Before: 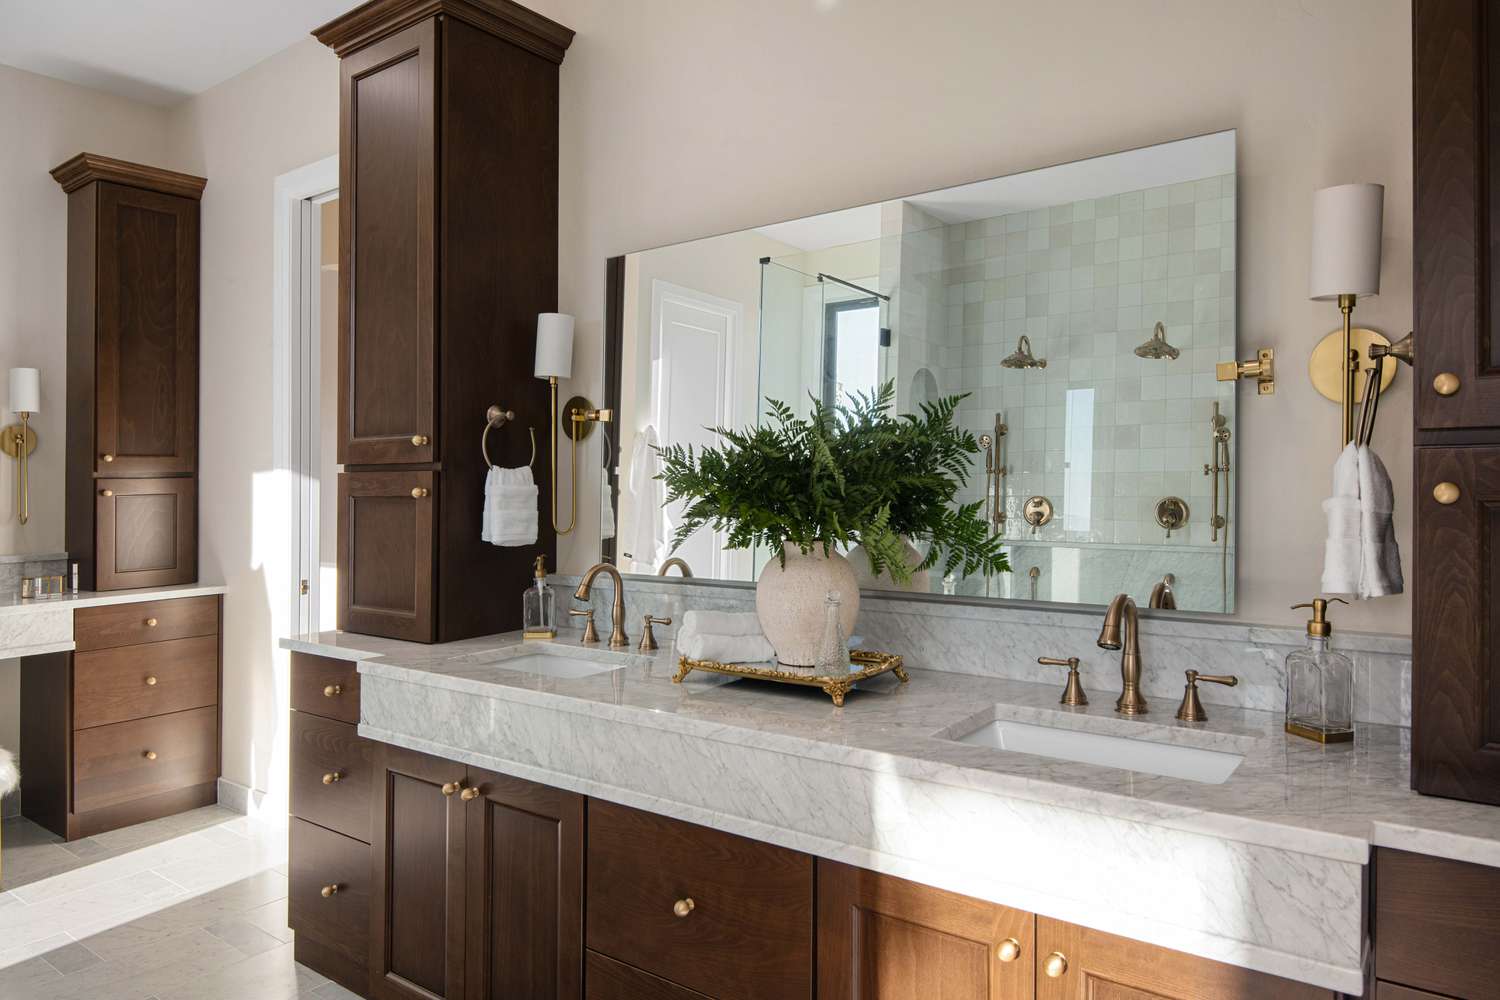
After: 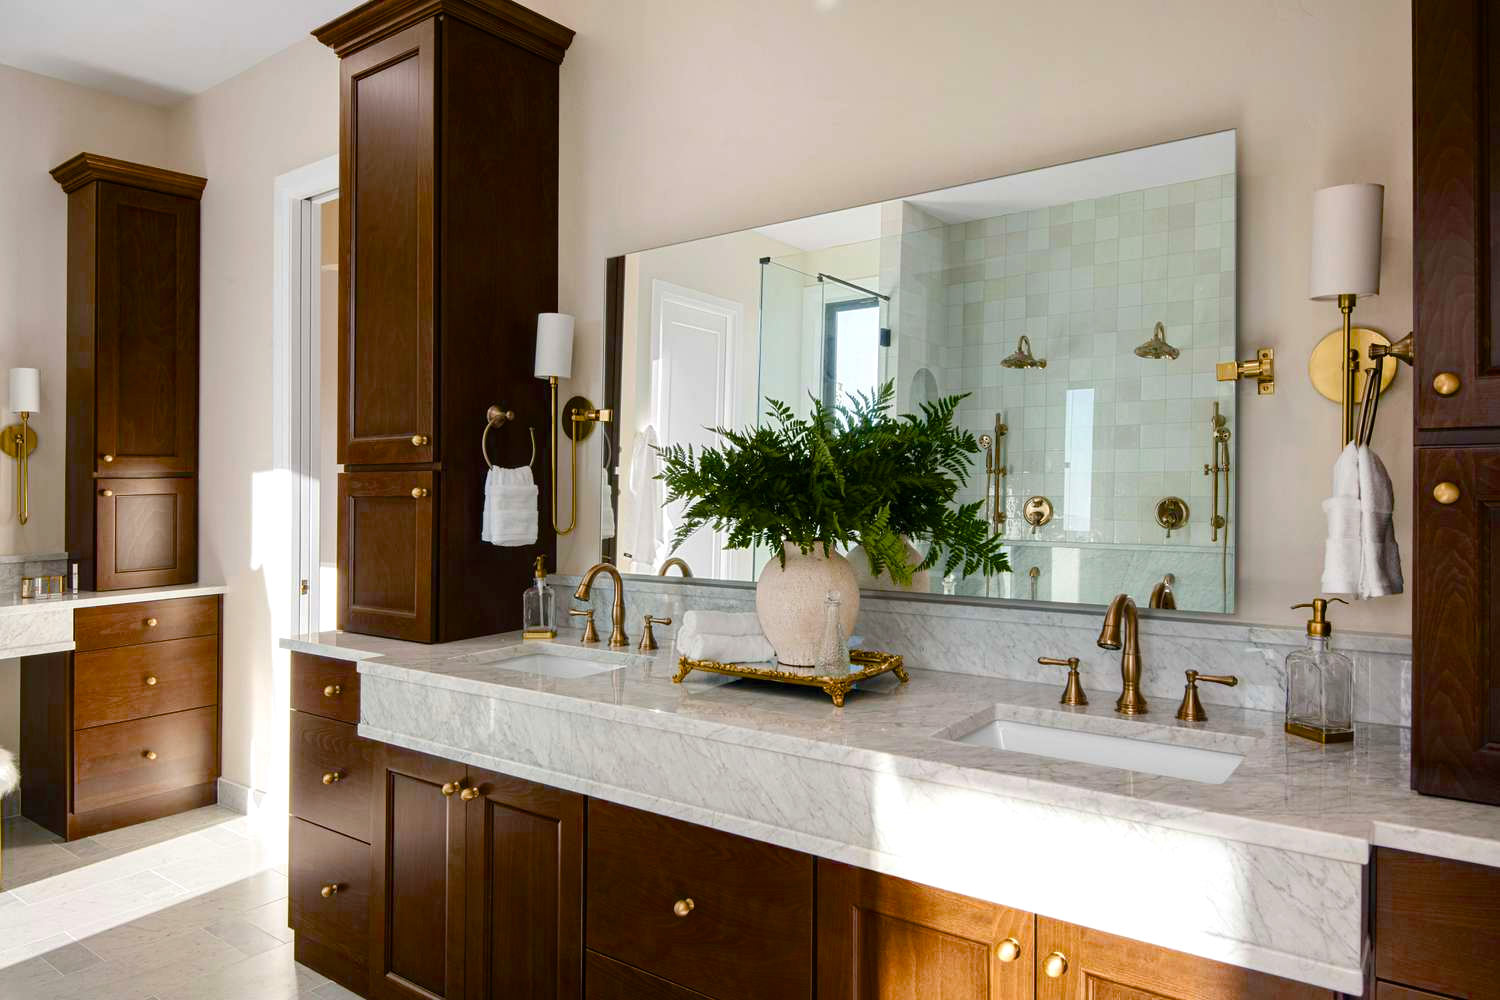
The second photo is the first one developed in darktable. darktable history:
color balance rgb: shadows lift › chroma 0.665%, shadows lift › hue 112.42°, linear chroma grading › shadows -9.971%, linear chroma grading › global chroma 19.491%, perceptual saturation grading › global saturation 19.282%, perceptual saturation grading › highlights -25.779%, perceptual saturation grading › shadows 49.703%, perceptual brilliance grading › highlights 7.577%, perceptual brilliance grading › mid-tones 4.37%, perceptual brilliance grading › shadows 1.6%, global vibrance -1.788%, saturation formula JzAzBz (2021)
